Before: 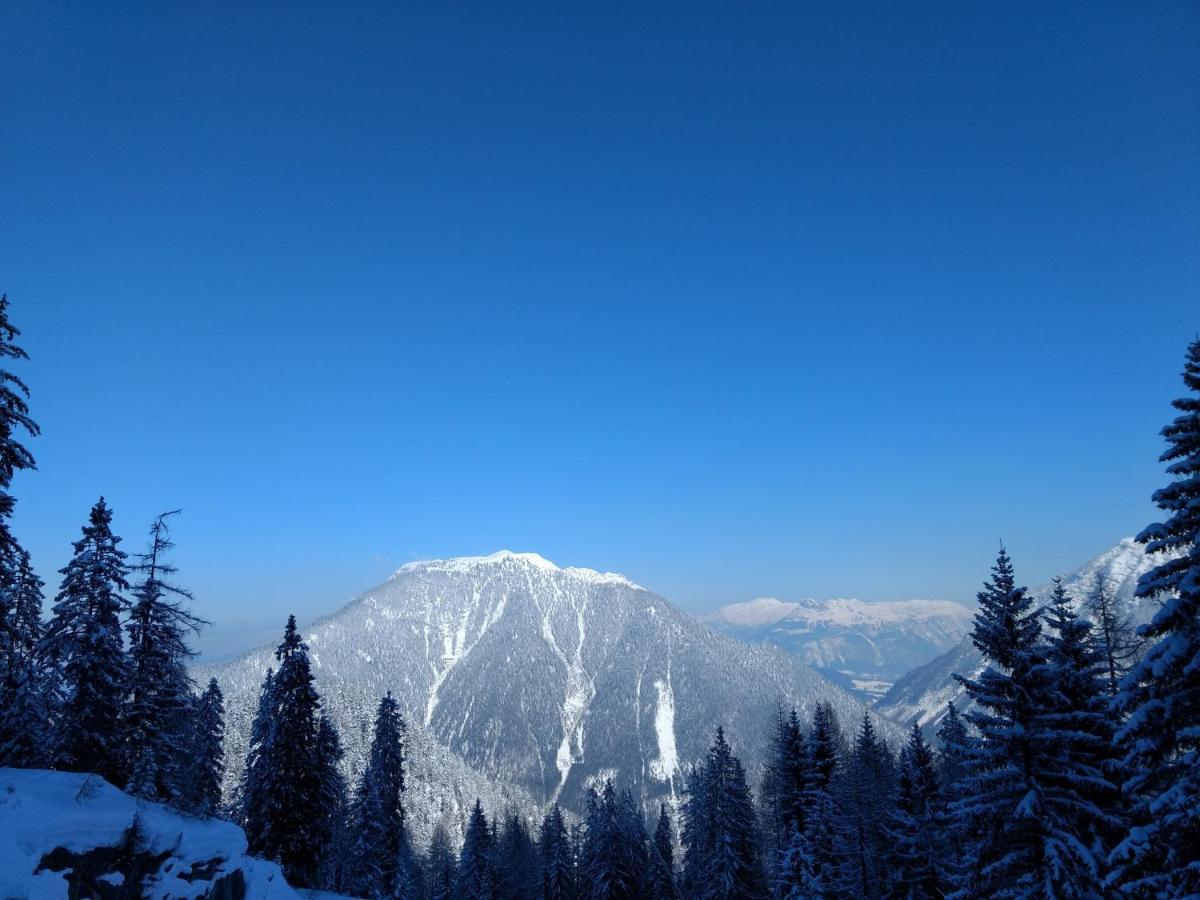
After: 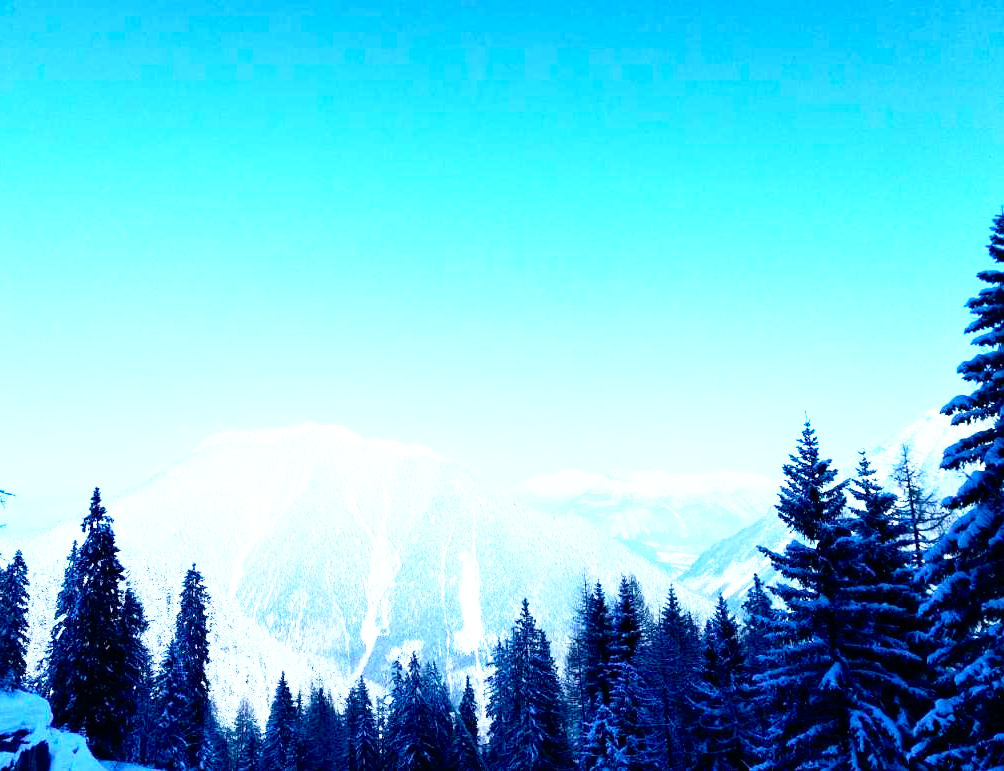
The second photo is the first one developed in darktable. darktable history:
base curve: curves: ch0 [(0, 0) (0.012, 0.01) (0.073, 0.168) (0.31, 0.711) (0.645, 0.957) (1, 1)], preserve colors none
exposure: exposure 0.785 EV, compensate highlight preservation false
crop: left 16.315%, top 14.246%
tone curve: curves: ch0 [(0, 0) (0.139, 0.067) (0.319, 0.269) (0.498, 0.505) (0.725, 0.824) (0.864, 0.945) (0.985, 1)]; ch1 [(0, 0) (0.291, 0.197) (0.456, 0.426) (0.495, 0.488) (0.557, 0.578) (0.599, 0.644) (0.702, 0.786) (1, 1)]; ch2 [(0, 0) (0.125, 0.089) (0.353, 0.329) (0.447, 0.43) (0.557, 0.566) (0.63, 0.667) (1, 1)], color space Lab, independent channels, preserve colors none
white balance: red 0.988, blue 1.017
